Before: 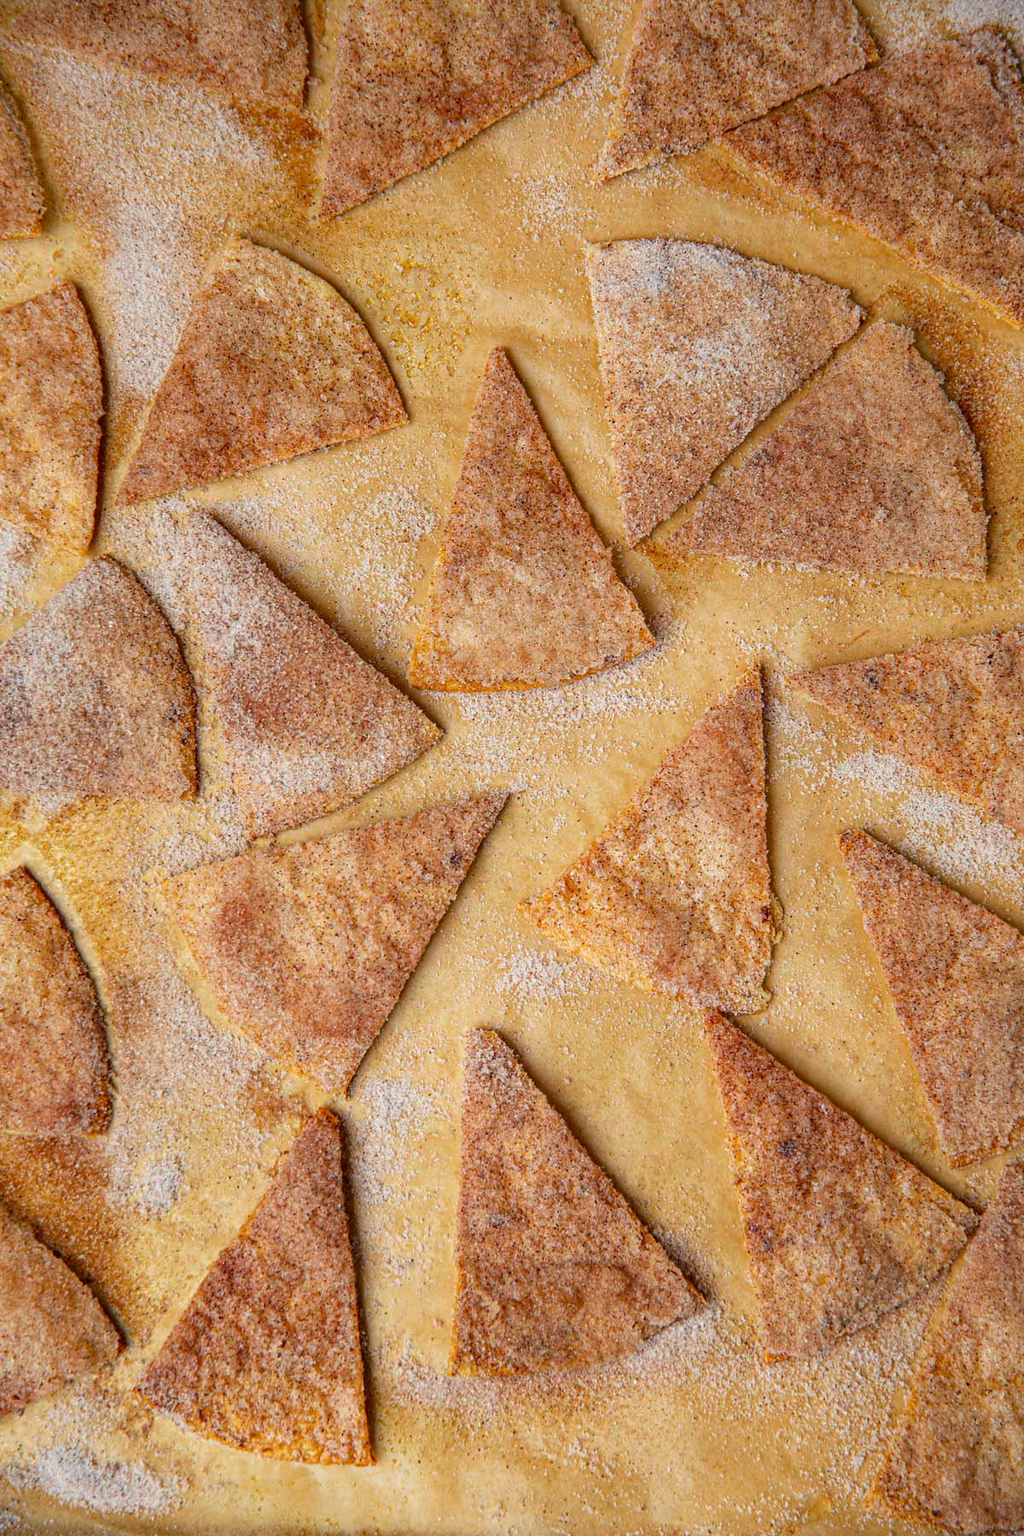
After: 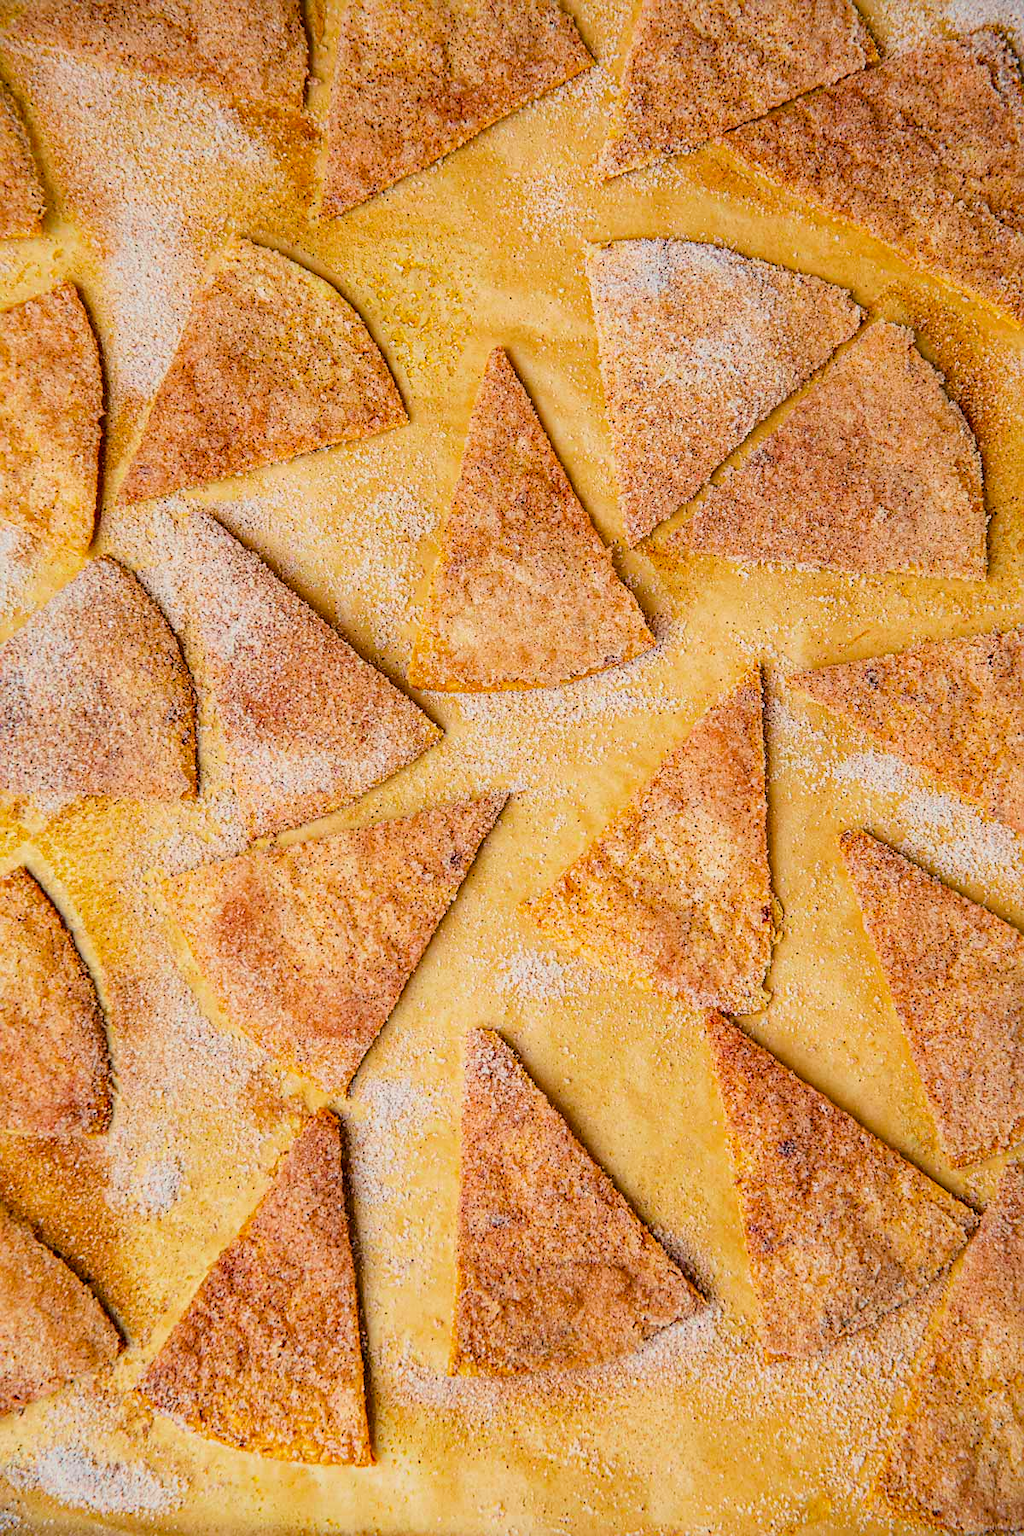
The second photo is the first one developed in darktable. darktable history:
color balance rgb: shadows lift › chroma 3.126%, shadows lift › hue 278.11°, linear chroma grading › global chroma 23.239%, perceptual saturation grading › global saturation 0.542%
filmic rgb: black relative exposure -7.65 EV, white relative exposure 4.56 EV, hardness 3.61, color science v6 (2022)
exposure: exposure 0.65 EV, compensate highlight preservation false
sharpen: on, module defaults
